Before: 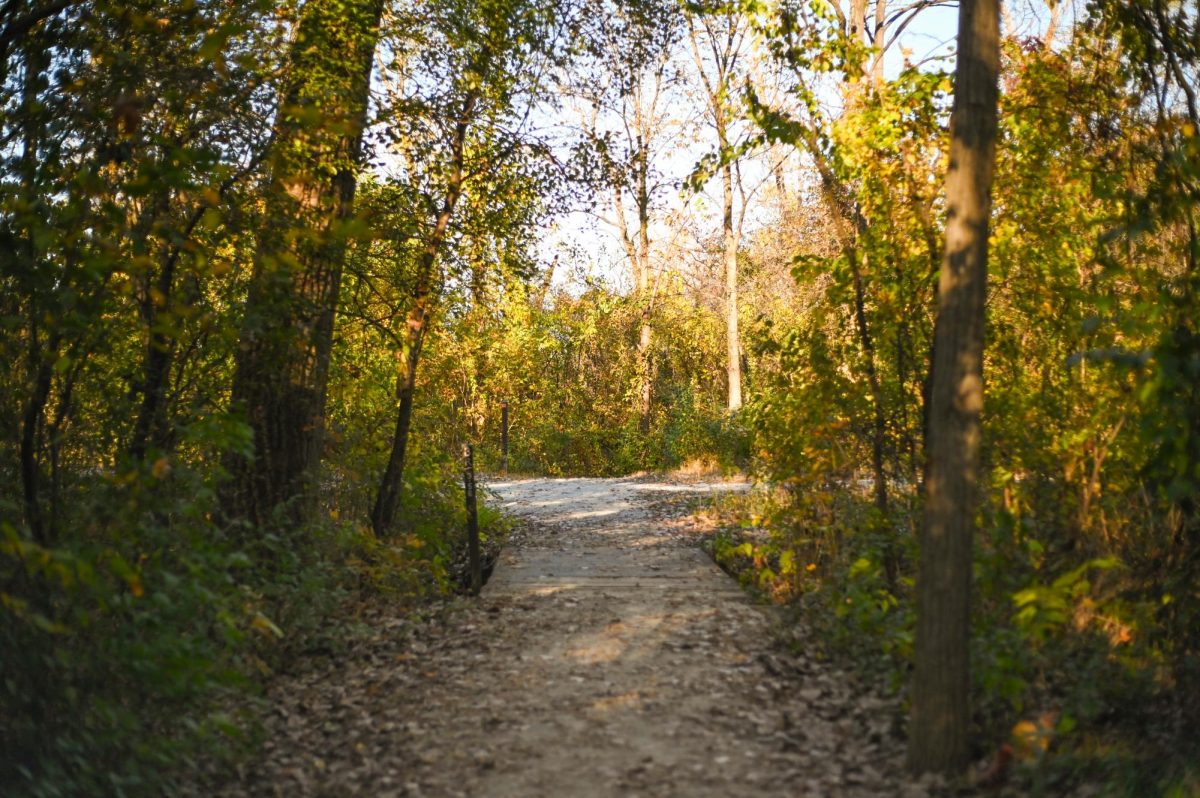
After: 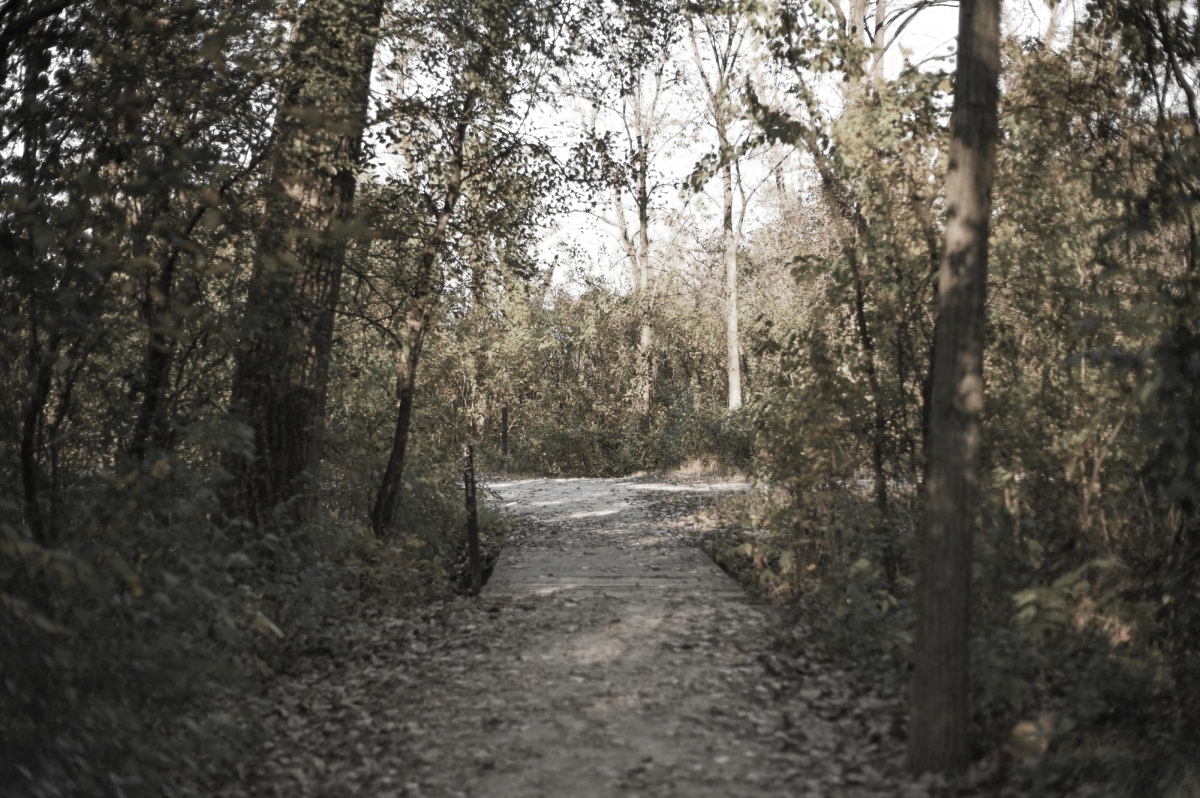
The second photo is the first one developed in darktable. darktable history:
color zones: curves: ch0 [(0, 0.613) (0.01, 0.613) (0.245, 0.448) (0.498, 0.529) (0.642, 0.665) (0.879, 0.777) (0.99, 0.613)]; ch1 [(0, 0.035) (0.121, 0.189) (0.259, 0.197) (0.415, 0.061) (0.589, 0.022) (0.732, 0.022) (0.857, 0.026) (0.991, 0.053)], mix 25.91%
